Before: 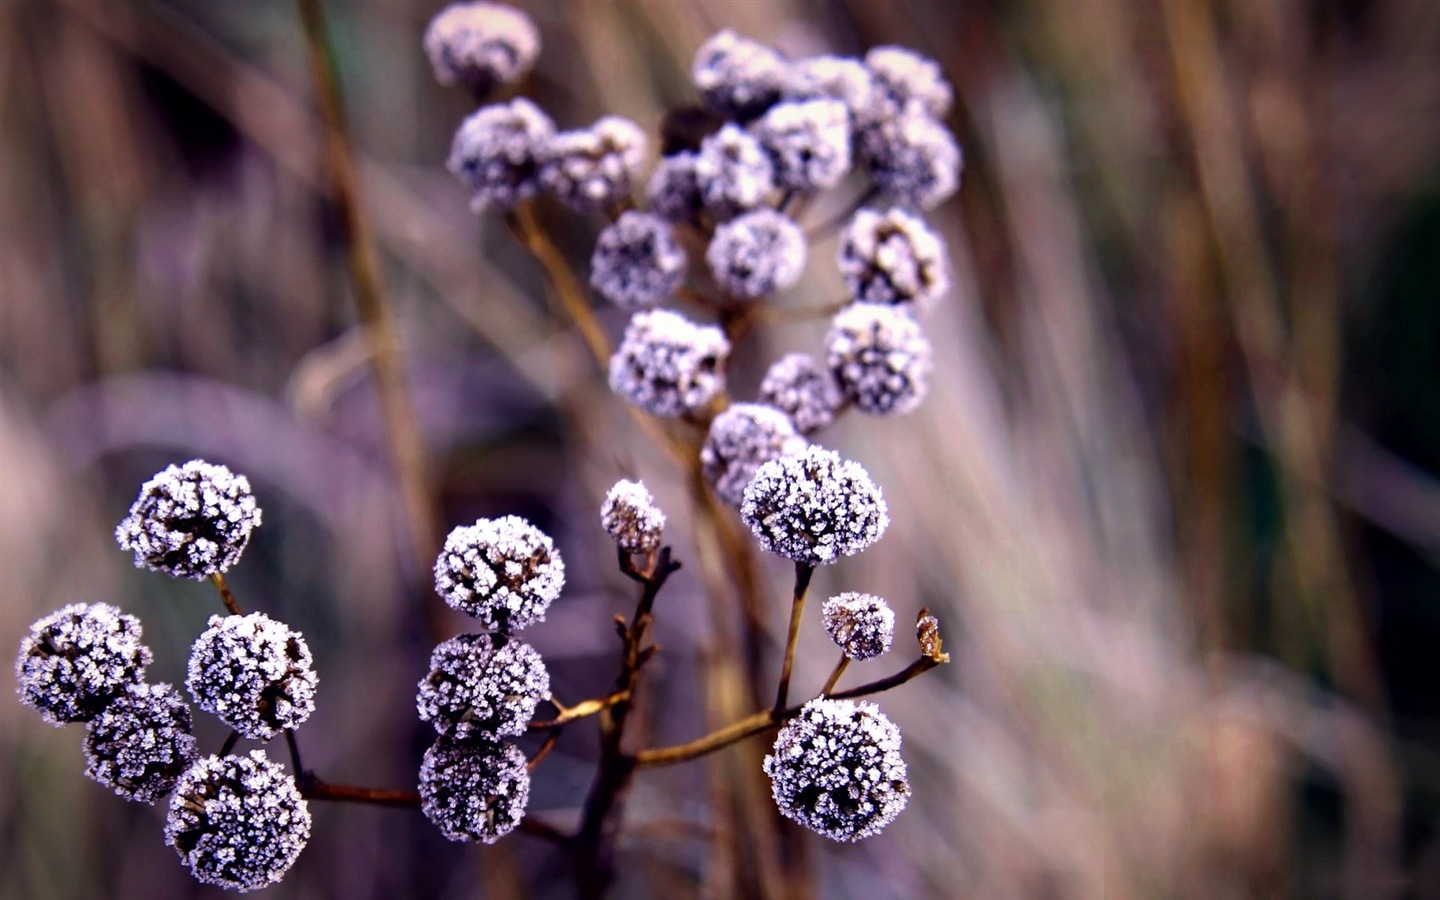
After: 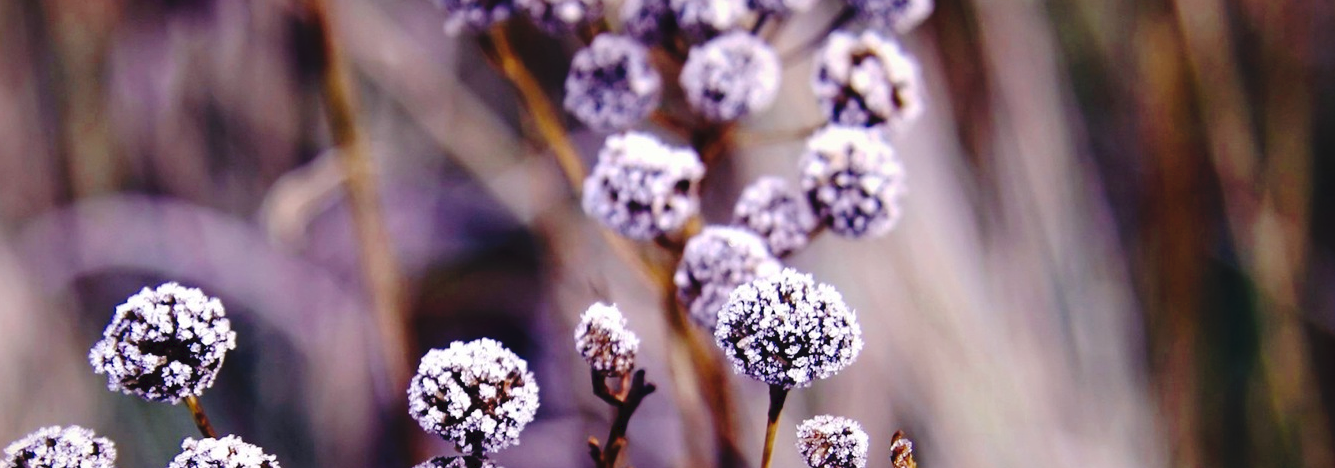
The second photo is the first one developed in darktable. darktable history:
crop: left 1.841%, top 19.718%, right 5.396%, bottom 28.189%
tone curve: curves: ch0 [(0, 0) (0.003, 0.047) (0.011, 0.051) (0.025, 0.061) (0.044, 0.075) (0.069, 0.09) (0.1, 0.102) (0.136, 0.125) (0.177, 0.173) (0.224, 0.226) (0.277, 0.303) (0.335, 0.388) (0.399, 0.469) (0.468, 0.545) (0.543, 0.623) (0.623, 0.695) (0.709, 0.766) (0.801, 0.832) (0.898, 0.905) (1, 1)], preserve colors none
